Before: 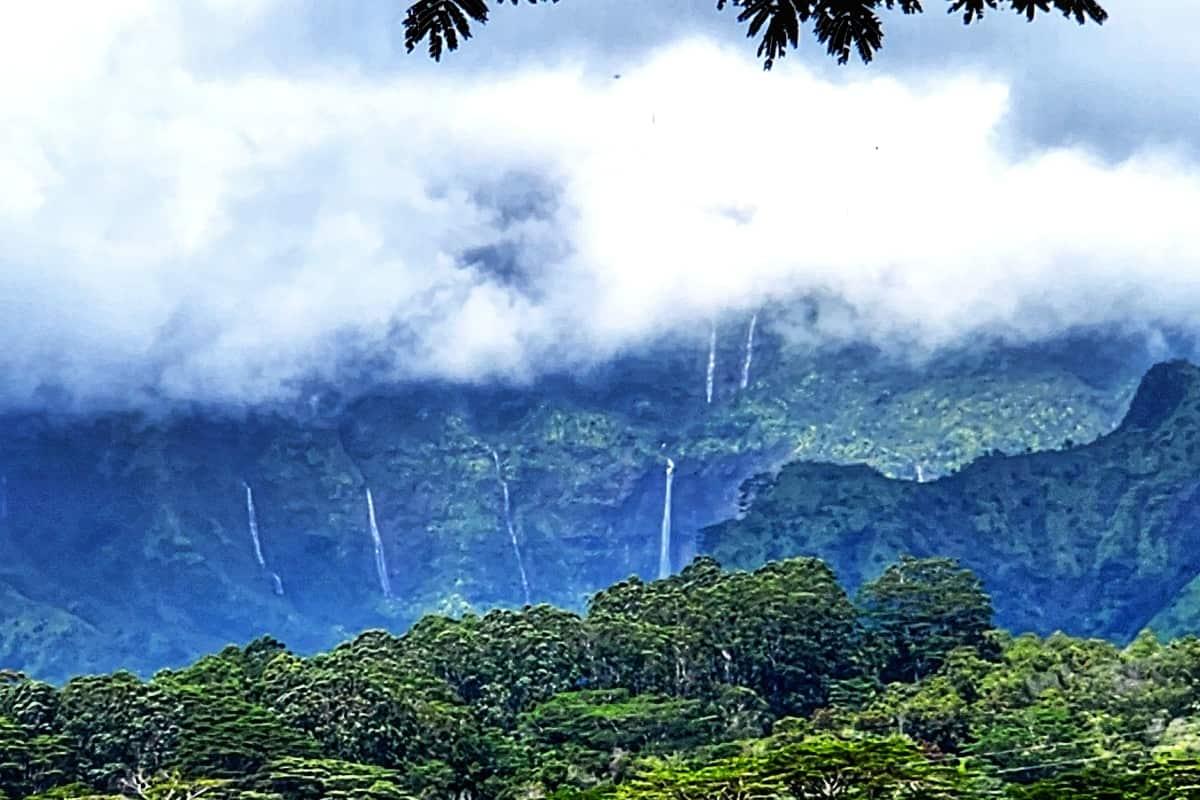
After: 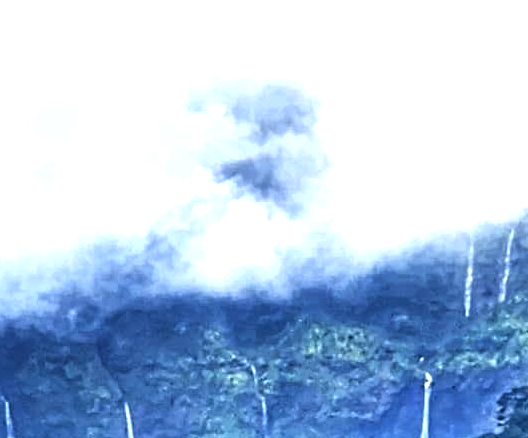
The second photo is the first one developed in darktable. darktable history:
tone equalizer: -8 EV -0.75 EV, -7 EV -0.7 EV, -6 EV -0.6 EV, -5 EV -0.4 EV, -3 EV 0.4 EV, -2 EV 0.6 EV, -1 EV 0.7 EV, +0 EV 0.75 EV, edges refinement/feathering 500, mask exposure compensation -1.57 EV, preserve details no
crop: left 20.248%, top 10.86%, right 35.675%, bottom 34.321%
